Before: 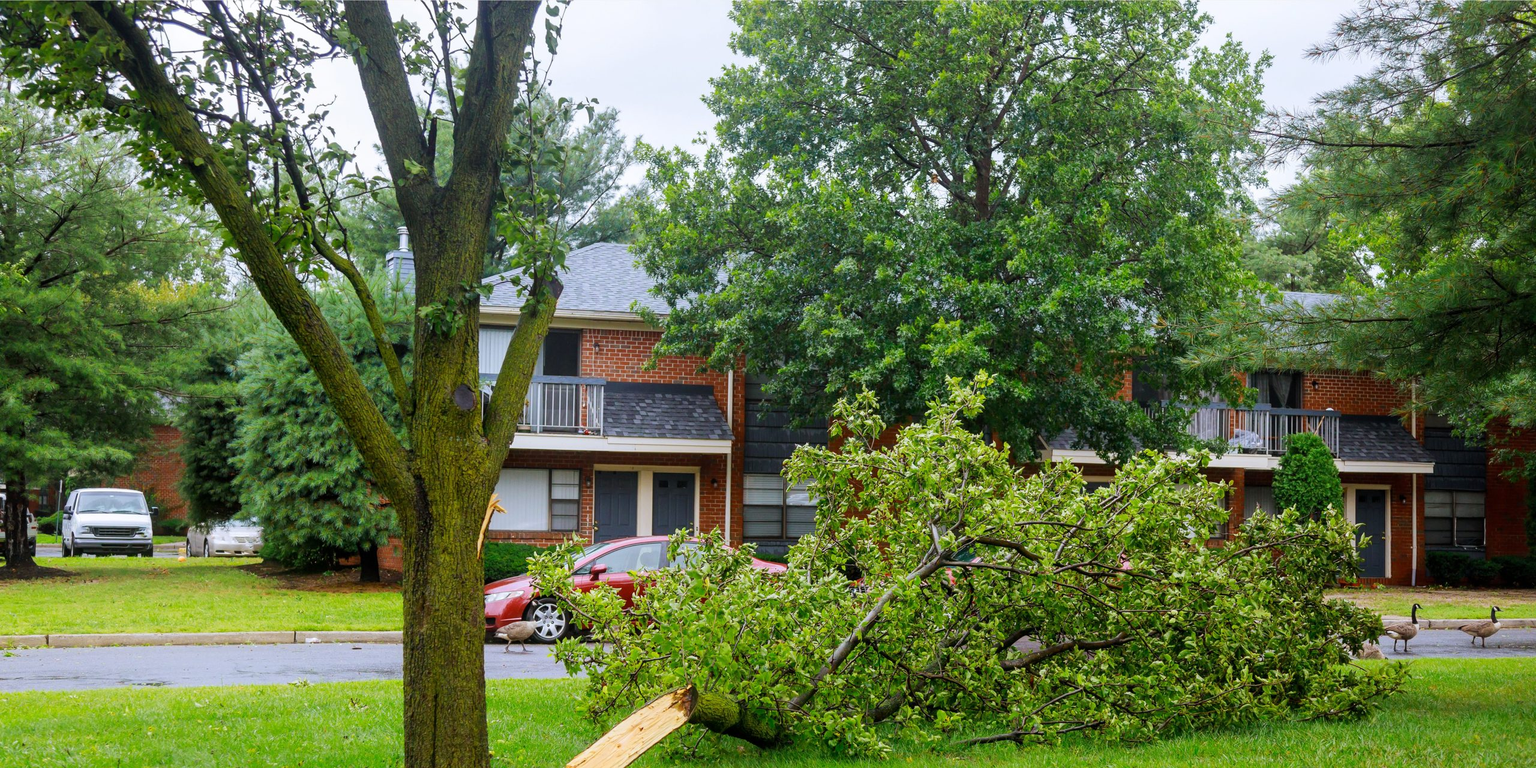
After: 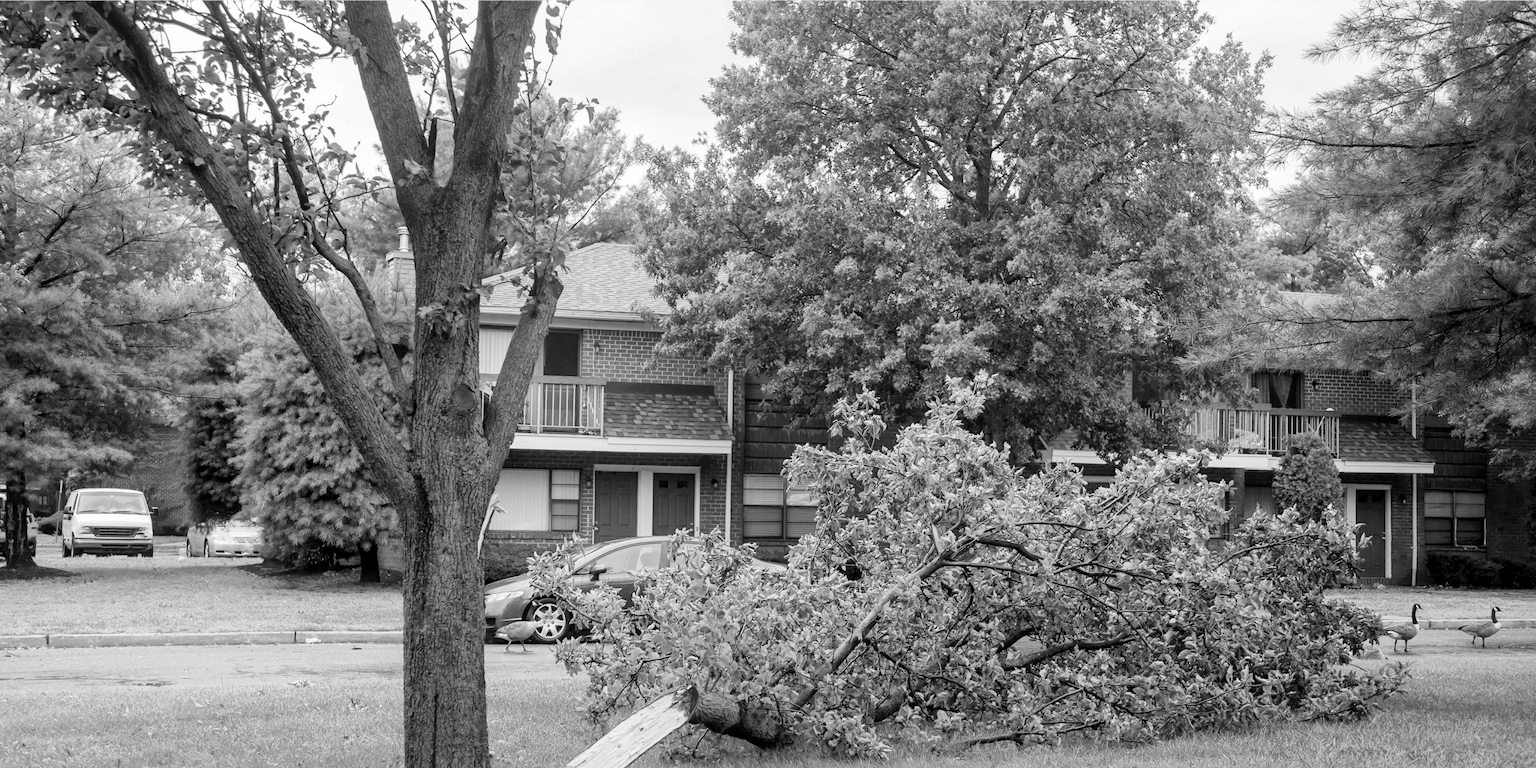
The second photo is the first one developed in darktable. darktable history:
global tonemap: drago (1, 100), detail 1
monochrome: on, module defaults
white balance: red 0.976, blue 1.04
